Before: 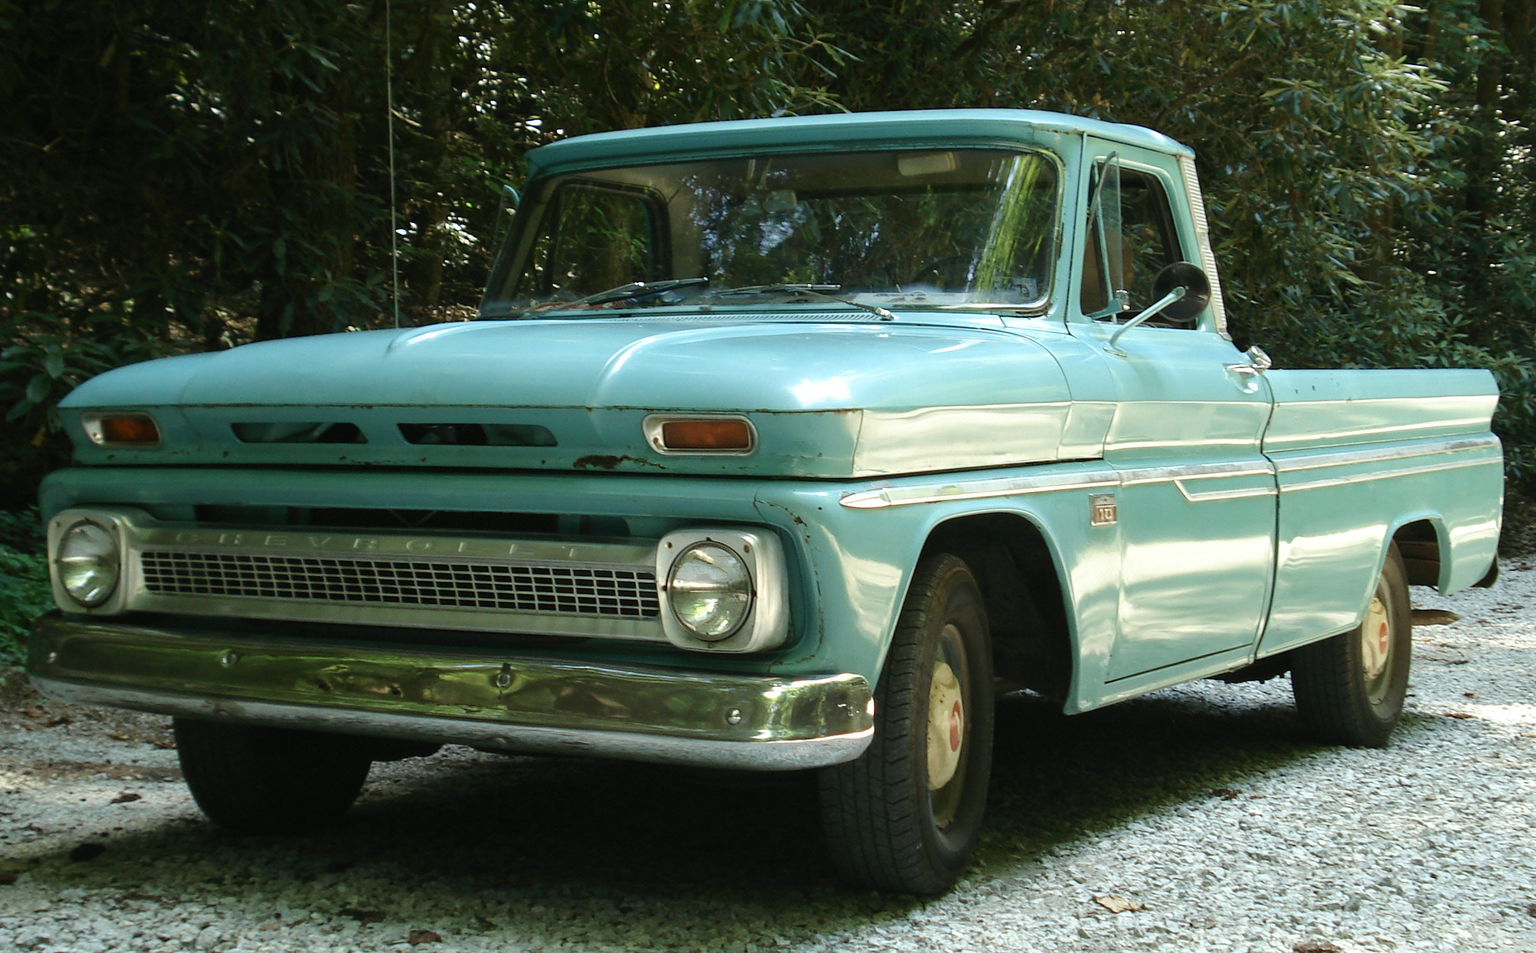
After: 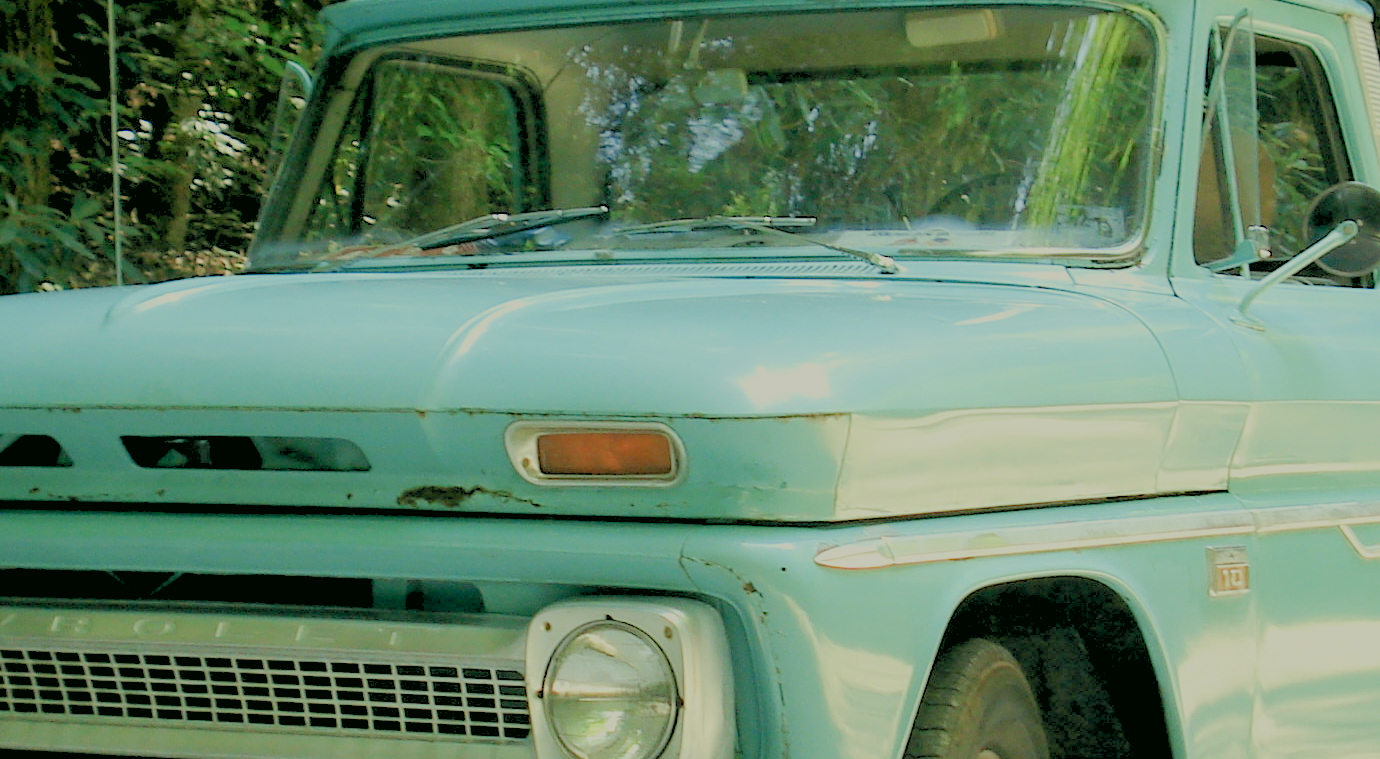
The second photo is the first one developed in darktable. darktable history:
crop: left 20.927%, top 15.327%, right 21.851%, bottom 33.898%
exposure: black level correction 0.001, compensate exposure bias true, compensate highlight preservation false
tone equalizer: -8 EV 0.221 EV, -7 EV 0.423 EV, -6 EV 0.435 EV, -5 EV 0.234 EV, -3 EV -0.248 EV, -2 EV -0.414 EV, -1 EV -0.393 EV, +0 EV -0.27 EV
filmic rgb: black relative exposure -8 EV, white relative exposure 8.06 EV, target black luminance 0%, hardness 2.42, latitude 75.91%, contrast 0.579, shadows ↔ highlights balance 0.002%
color correction: highlights a* -0.586, highlights b* 9.33, shadows a* -8.76, shadows b* 0.828
levels: levels [0.072, 0.414, 0.976]
